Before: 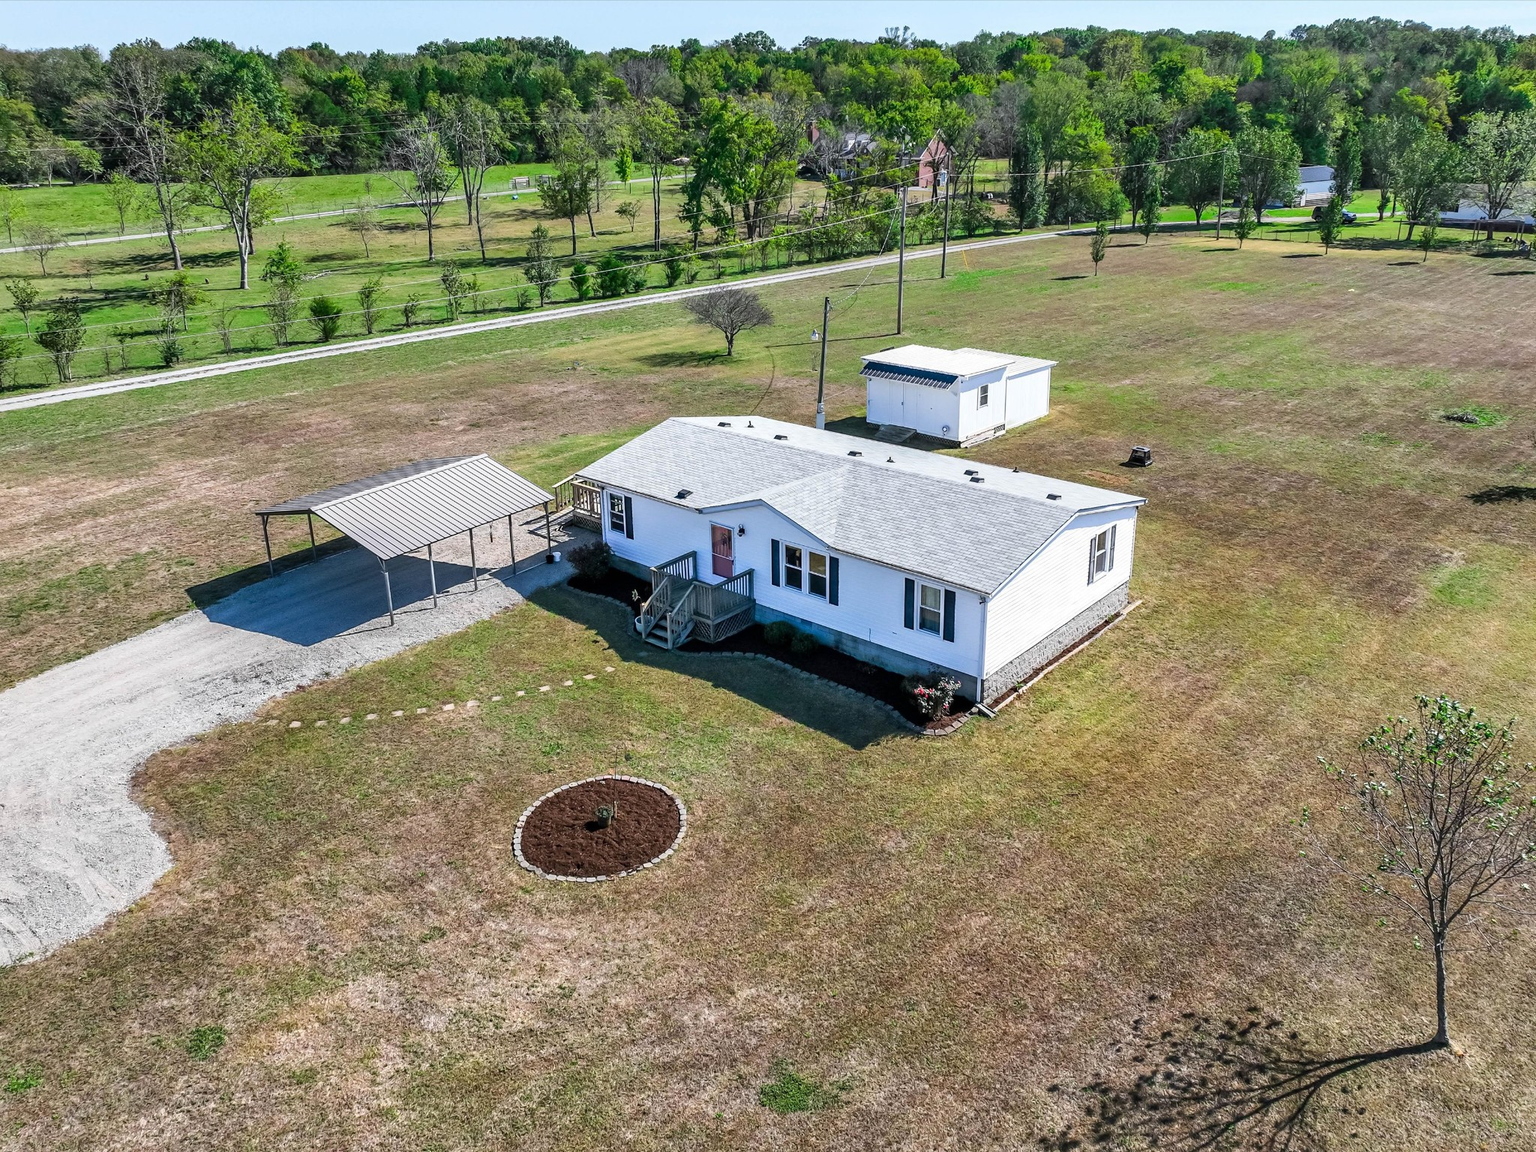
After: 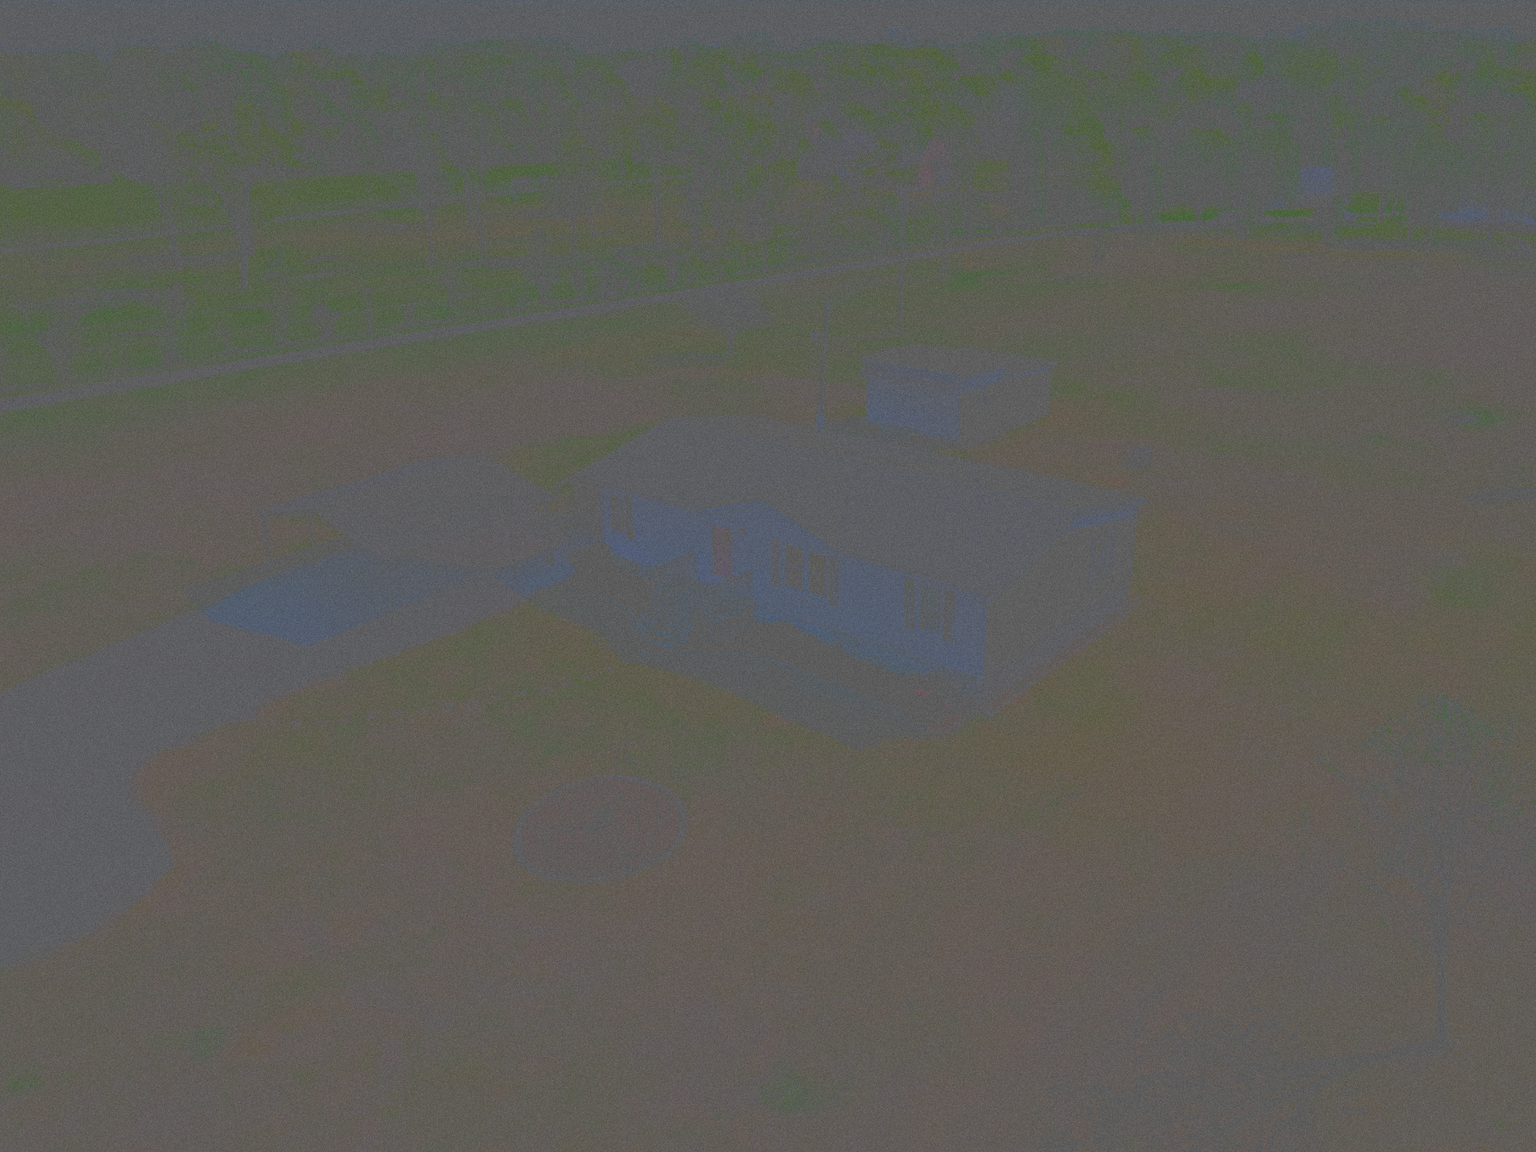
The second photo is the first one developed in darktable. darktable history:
bloom: on, module defaults
contrast brightness saturation: contrast -0.99, brightness -0.17, saturation 0.75
color correction: saturation 0.2
sharpen: amount 0.2
filmic rgb: black relative exposure -3.57 EV, white relative exposure 2.29 EV, hardness 3.41
grain: coarseness 0.47 ISO
color calibration: illuminant as shot in camera, x 0.358, y 0.373, temperature 4628.91 K
